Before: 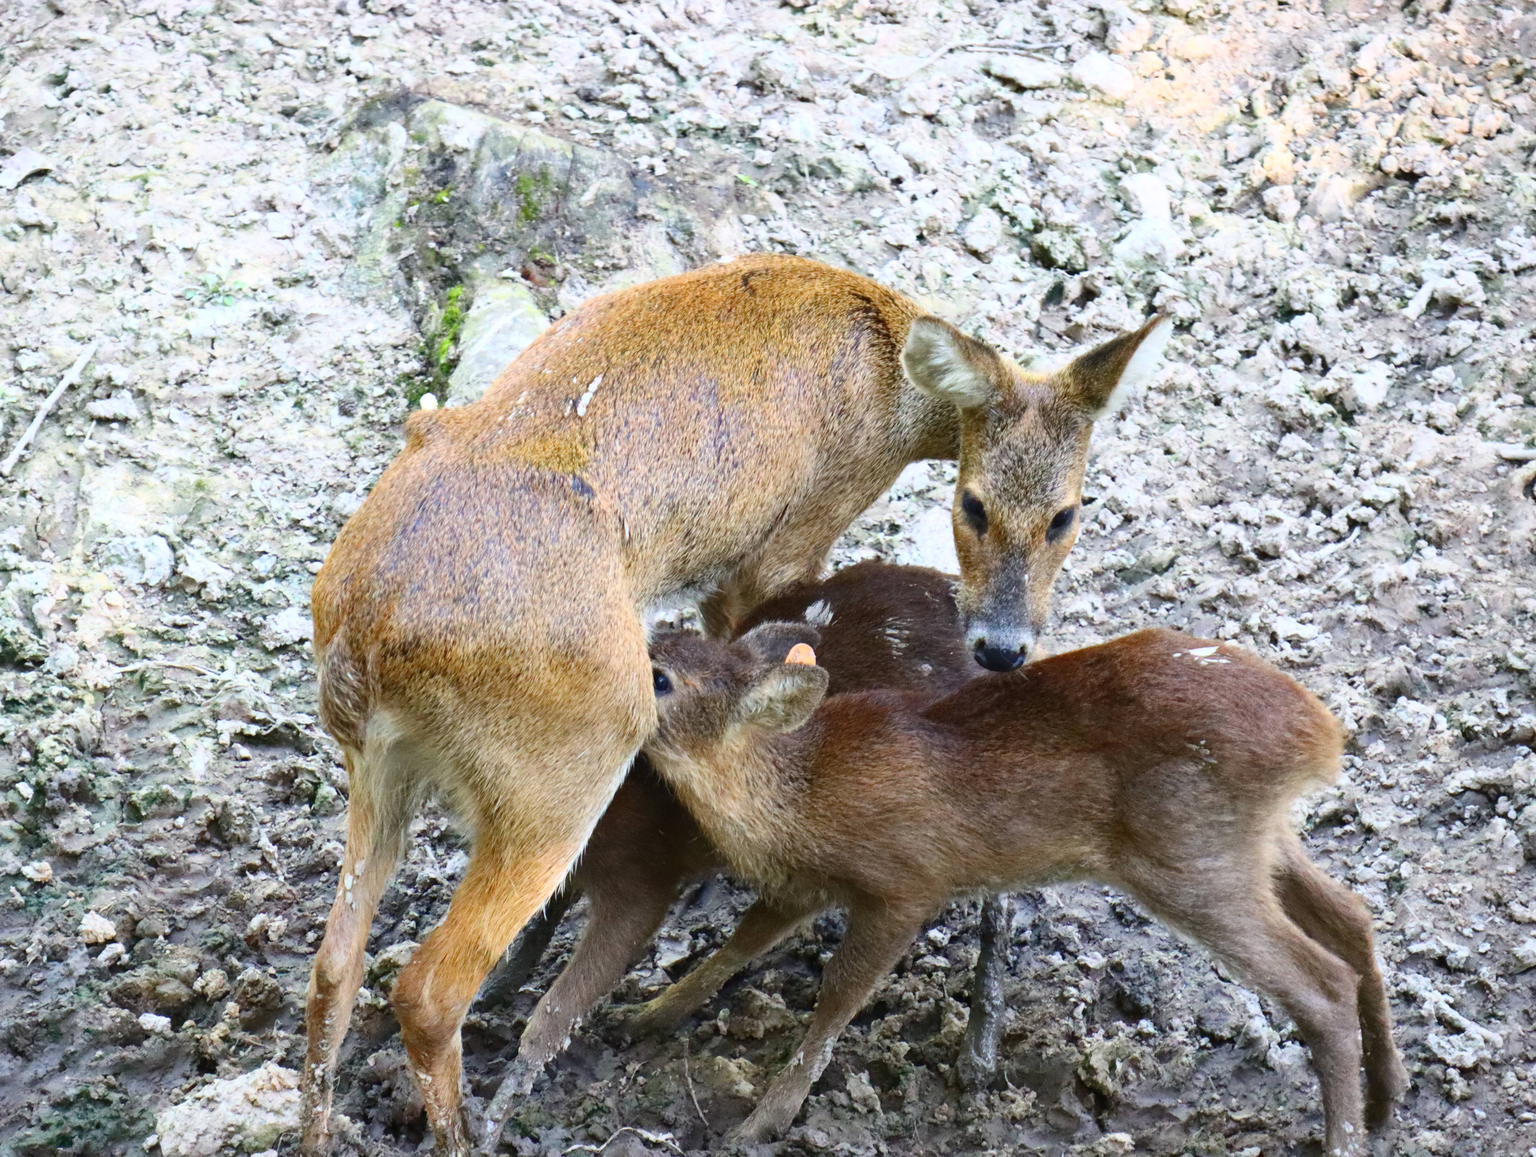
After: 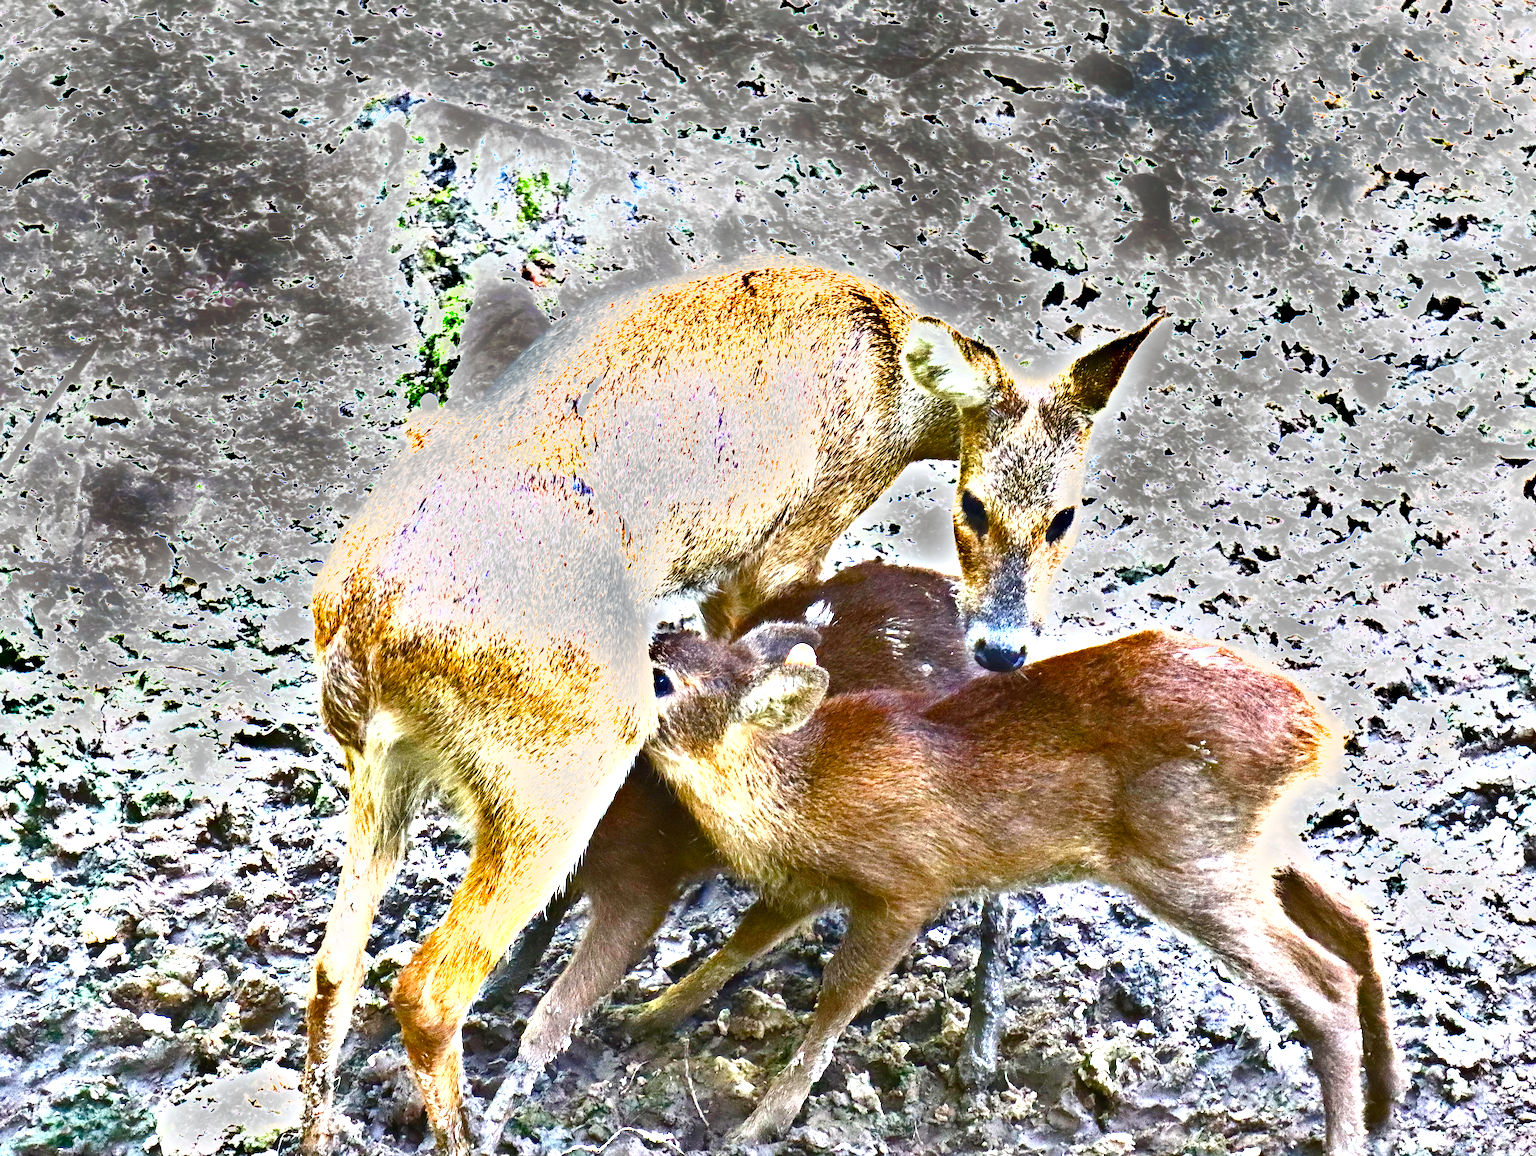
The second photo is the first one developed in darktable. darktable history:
color balance rgb: linear chroma grading › global chroma 18.773%, perceptual saturation grading › global saturation 20%, perceptual saturation grading › highlights -14.444%, perceptual saturation grading › shadows 49.896%, perceptual brilliance grading › global brilliance 14.836%, perceptual brilliance grading › shadows -35.13%, global vibrance 9.461%
shadows and highlights: low approximation 0.01, soften with gaussian
exposure: black level correction 0, exposure 1.2 EV, compensate highlight preservation false
sharpen: on, module defaults
